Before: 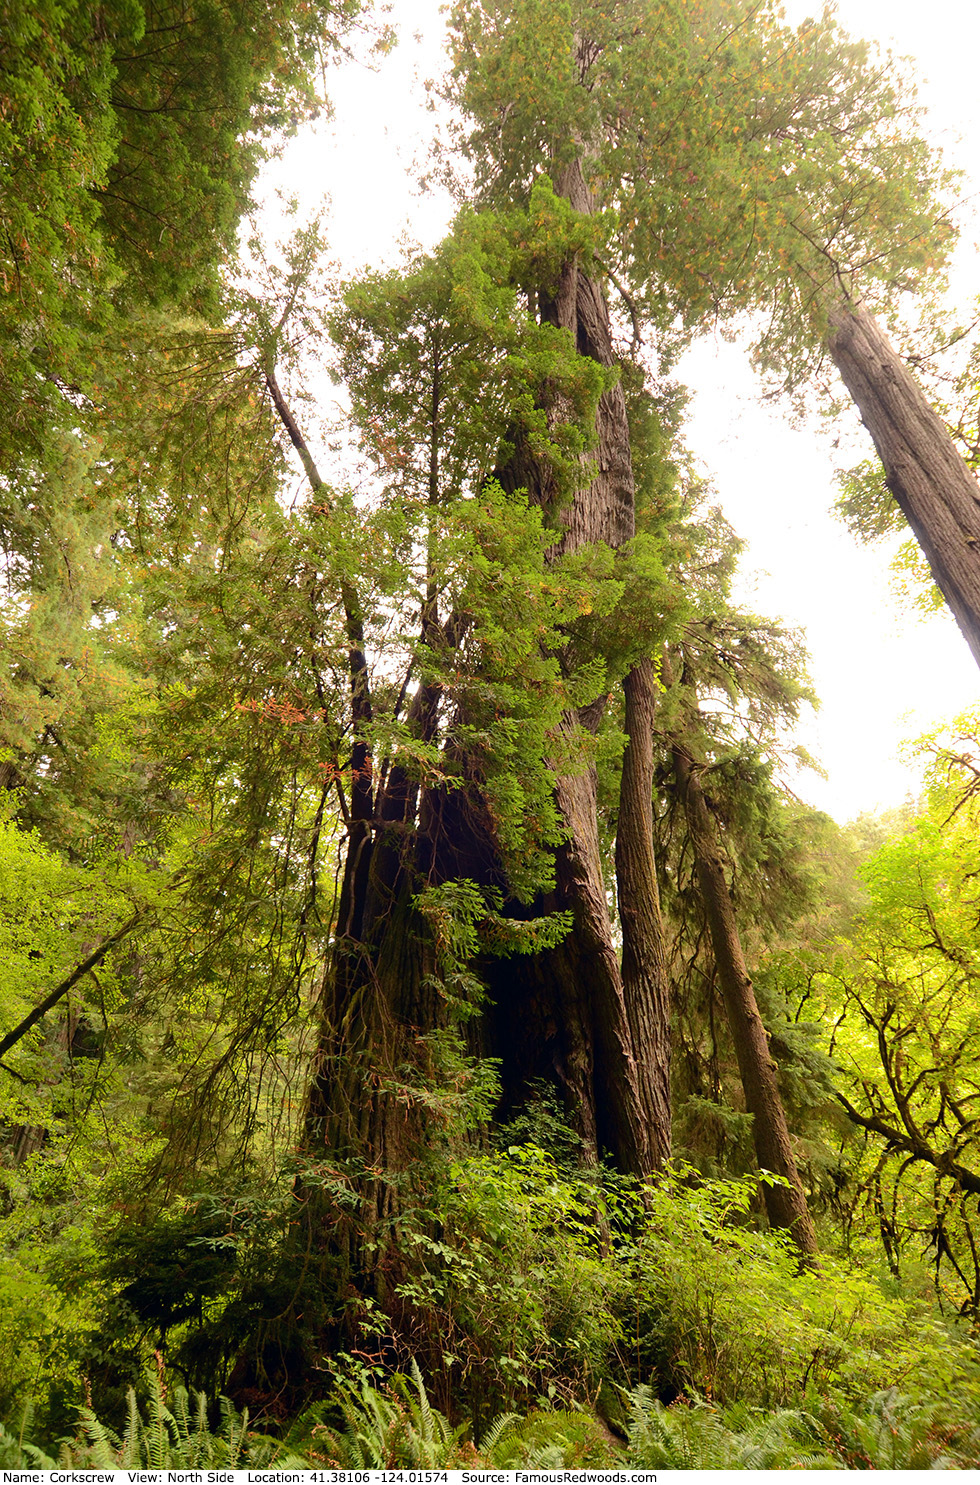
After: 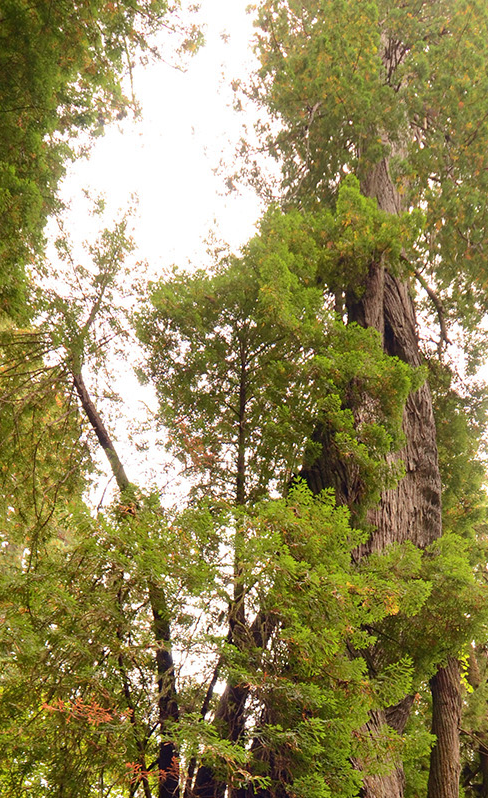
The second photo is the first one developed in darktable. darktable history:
crop: left 19.792%, right 30.377%, bottom 46.219%
